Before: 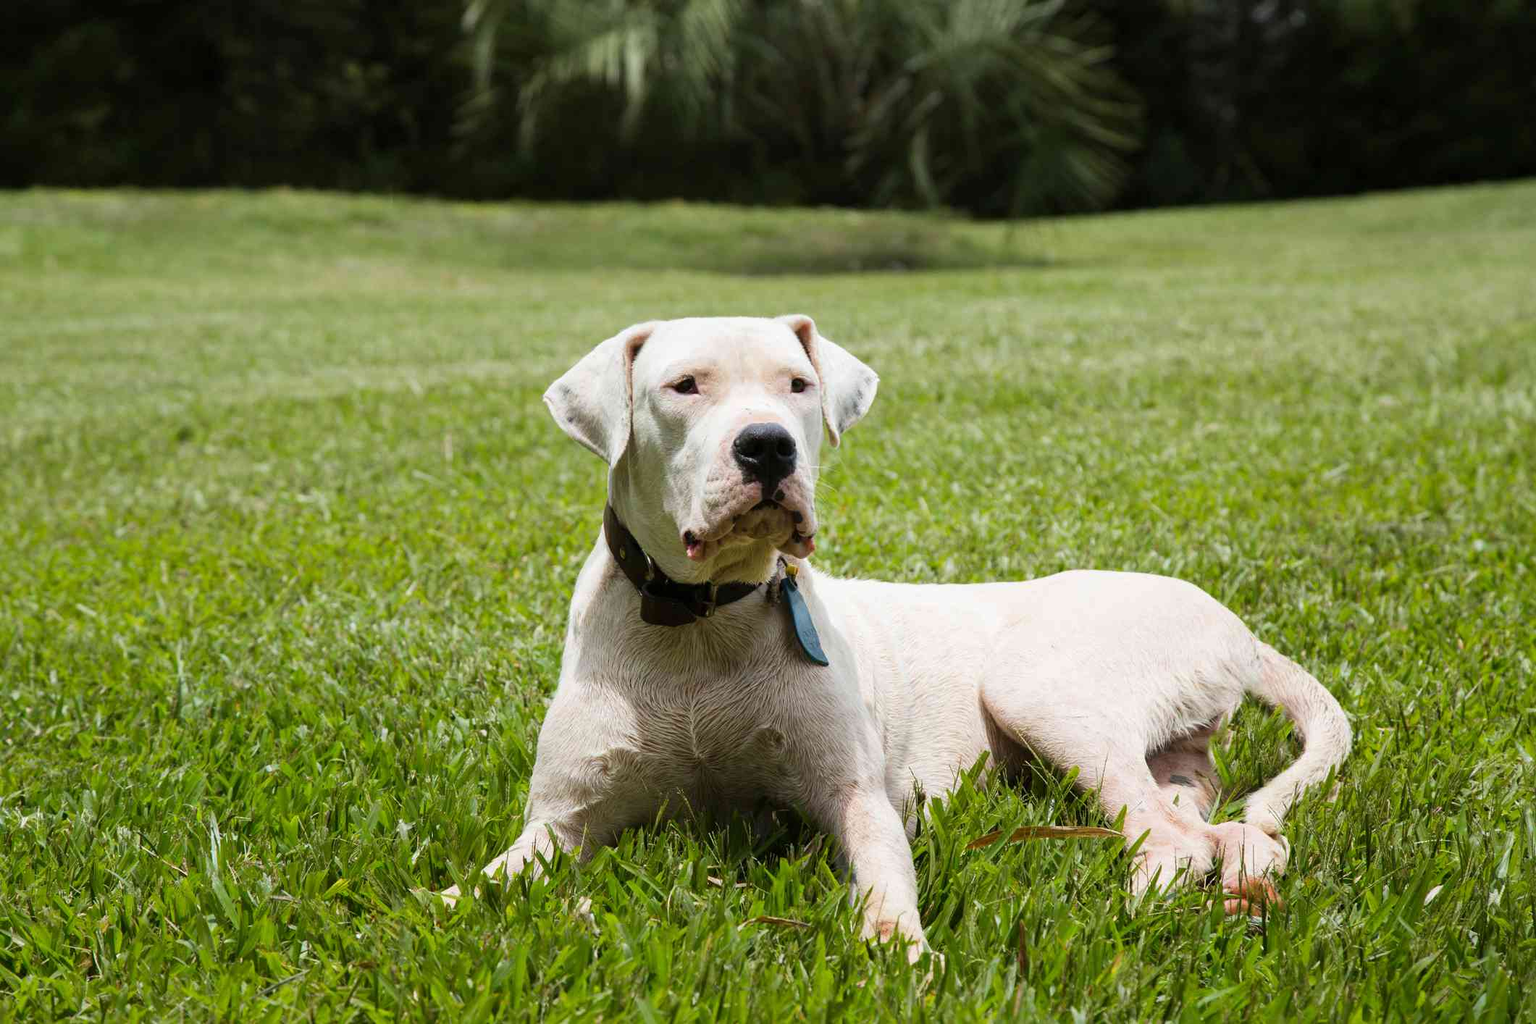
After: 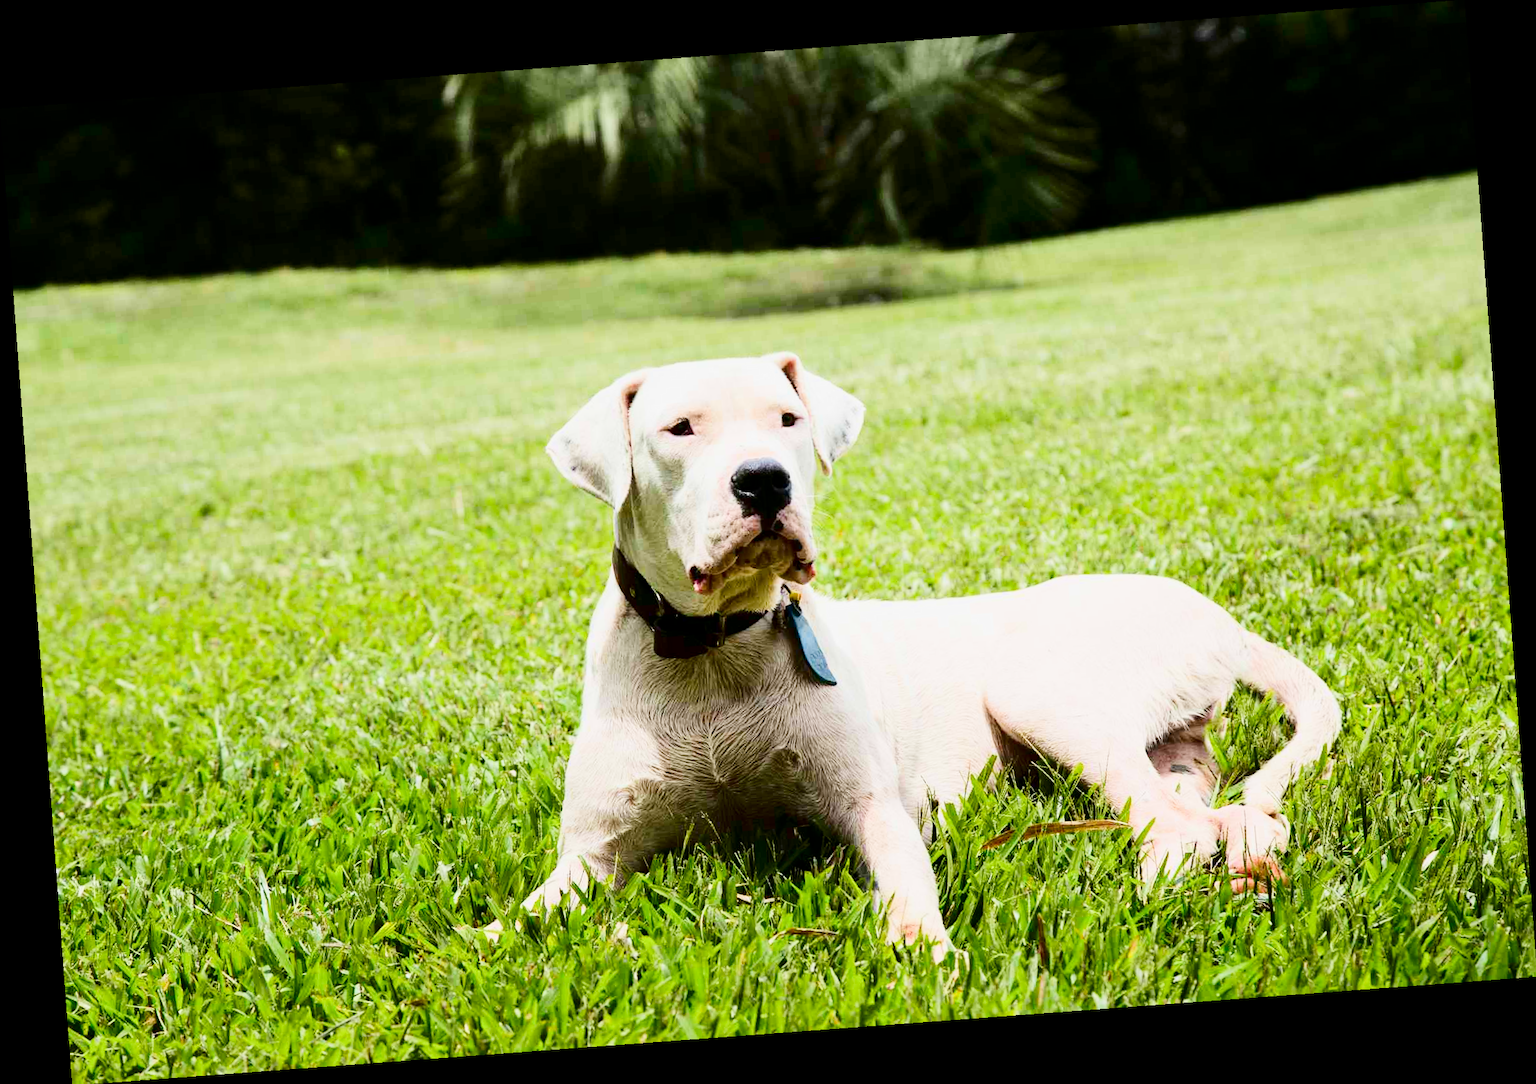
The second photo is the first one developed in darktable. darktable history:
rotate and perspective: rotation -4.25°, automatic cropping off
exposure: black level correction 0, exposure 1.45 EV, compensate exposure bias true, compensate highlight preservation false
contrast brightness saturation: contrast 0.24, brightness -0.24, saturation 0.14
filmic rgb: black relative exposure -16 EV, white relative exposure 6.92 EV, hardness 4.7
